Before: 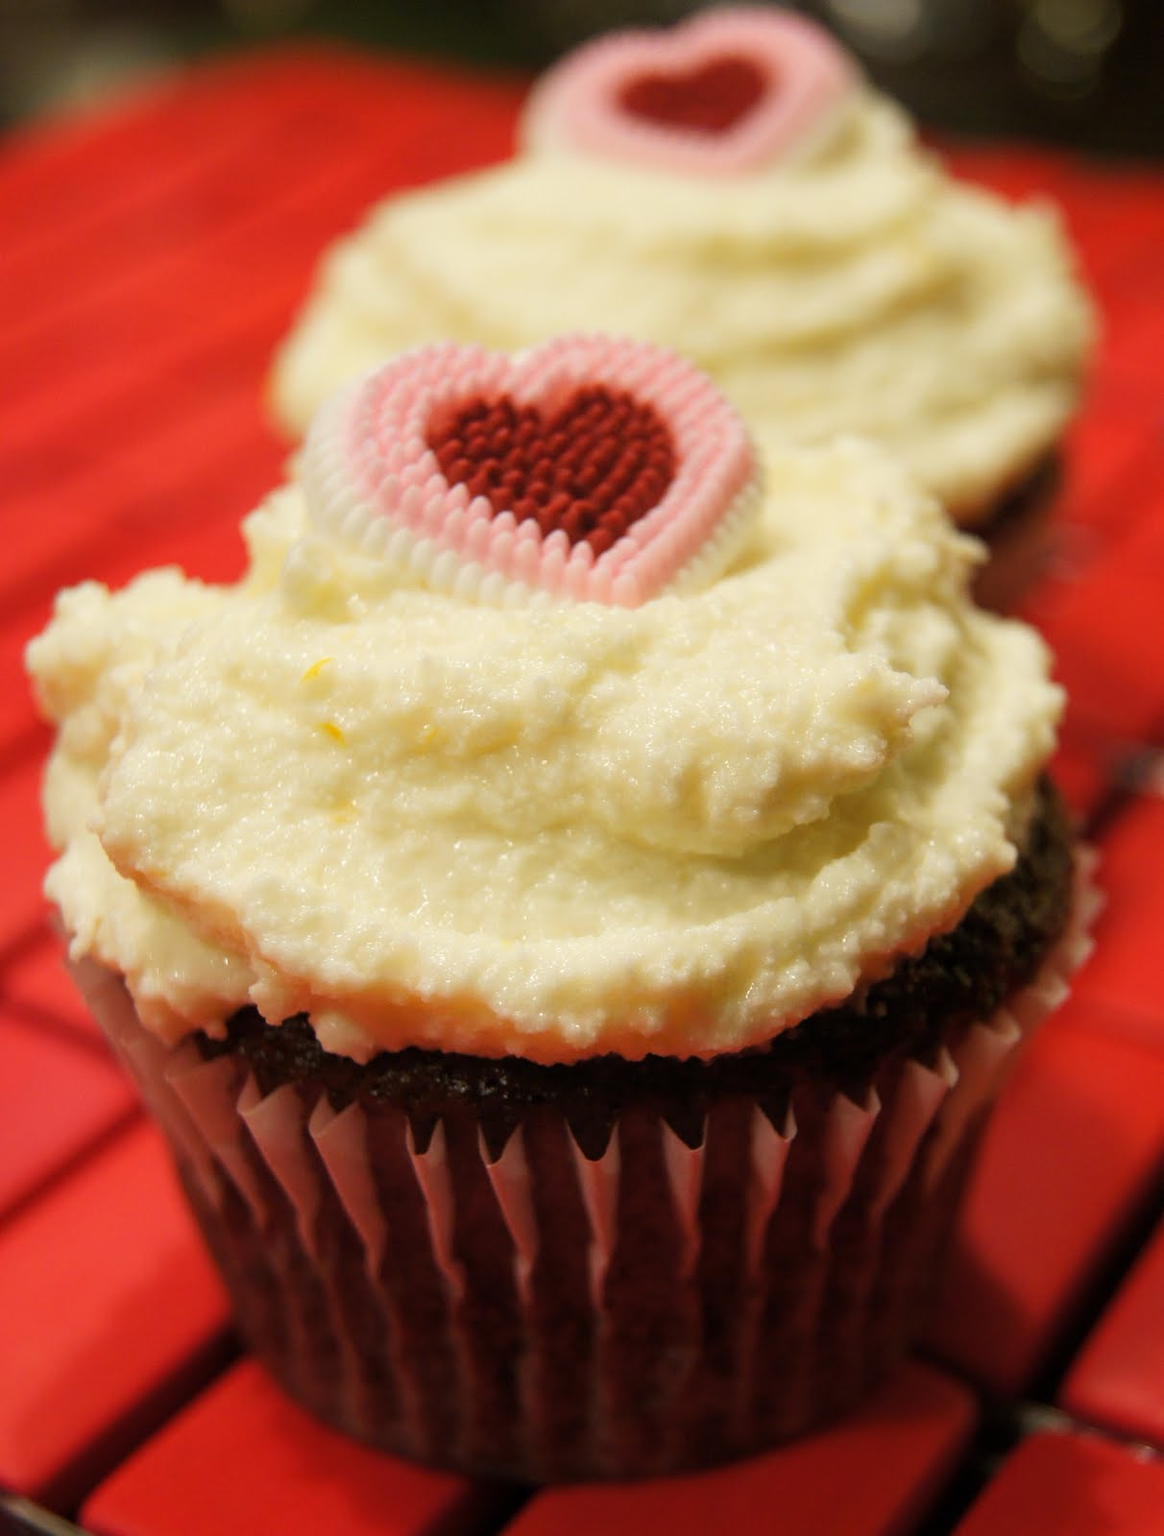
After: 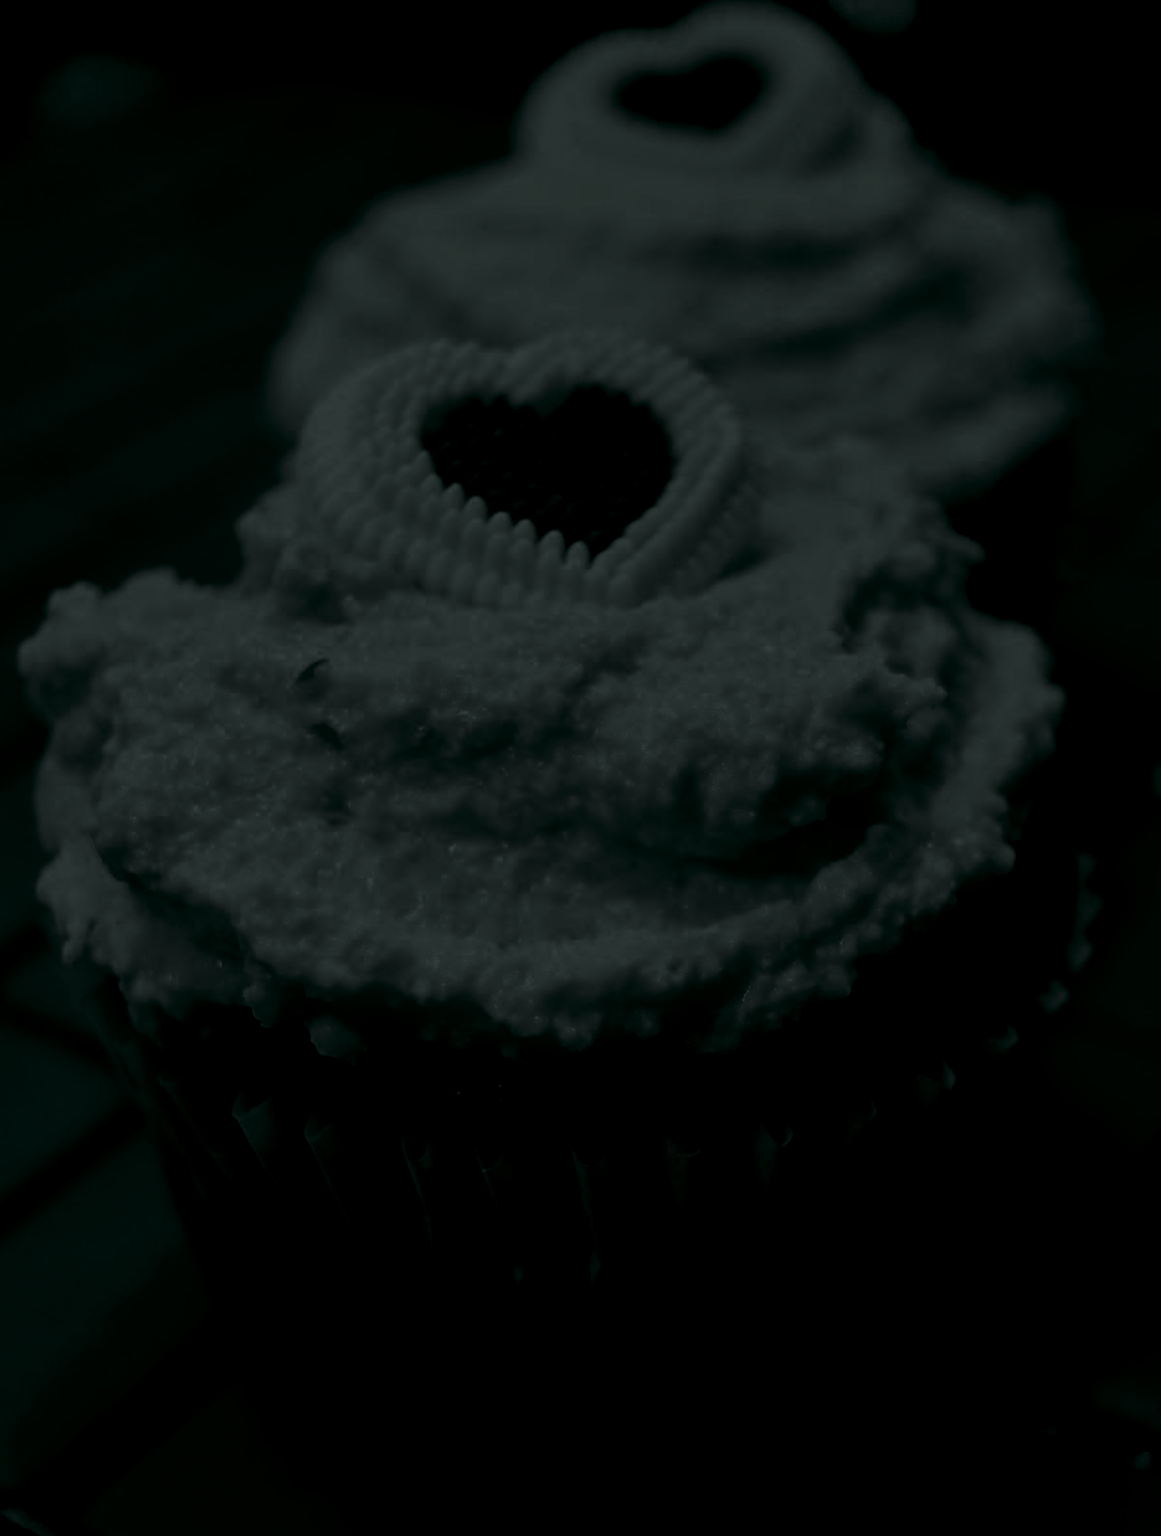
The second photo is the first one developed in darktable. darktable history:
crop and rotate: left 0.614%, top 0.179%, bottom 0.309%
color balance: output saturation 110%
white balance: red 1, blue 1
colorize: hue 90°, saturation 19%, lightness 1.59%, version 1
color zones: curves: ch0 [(0.287, 0.048) (0.493, 0.484) (0.737, 0.816)]; ch1 [(0, 0) (0.143, 0) (0.286, 0) (0.429, 0) (0.571, 0) (0.714, 0) (0.857, 0)]
filmic rgb: black relative exposure -4.14 EV, white relative exposure 5.1 EV, hardness 2.11, contrast 1.165
contrast brightness saturation: saturation 0.1
